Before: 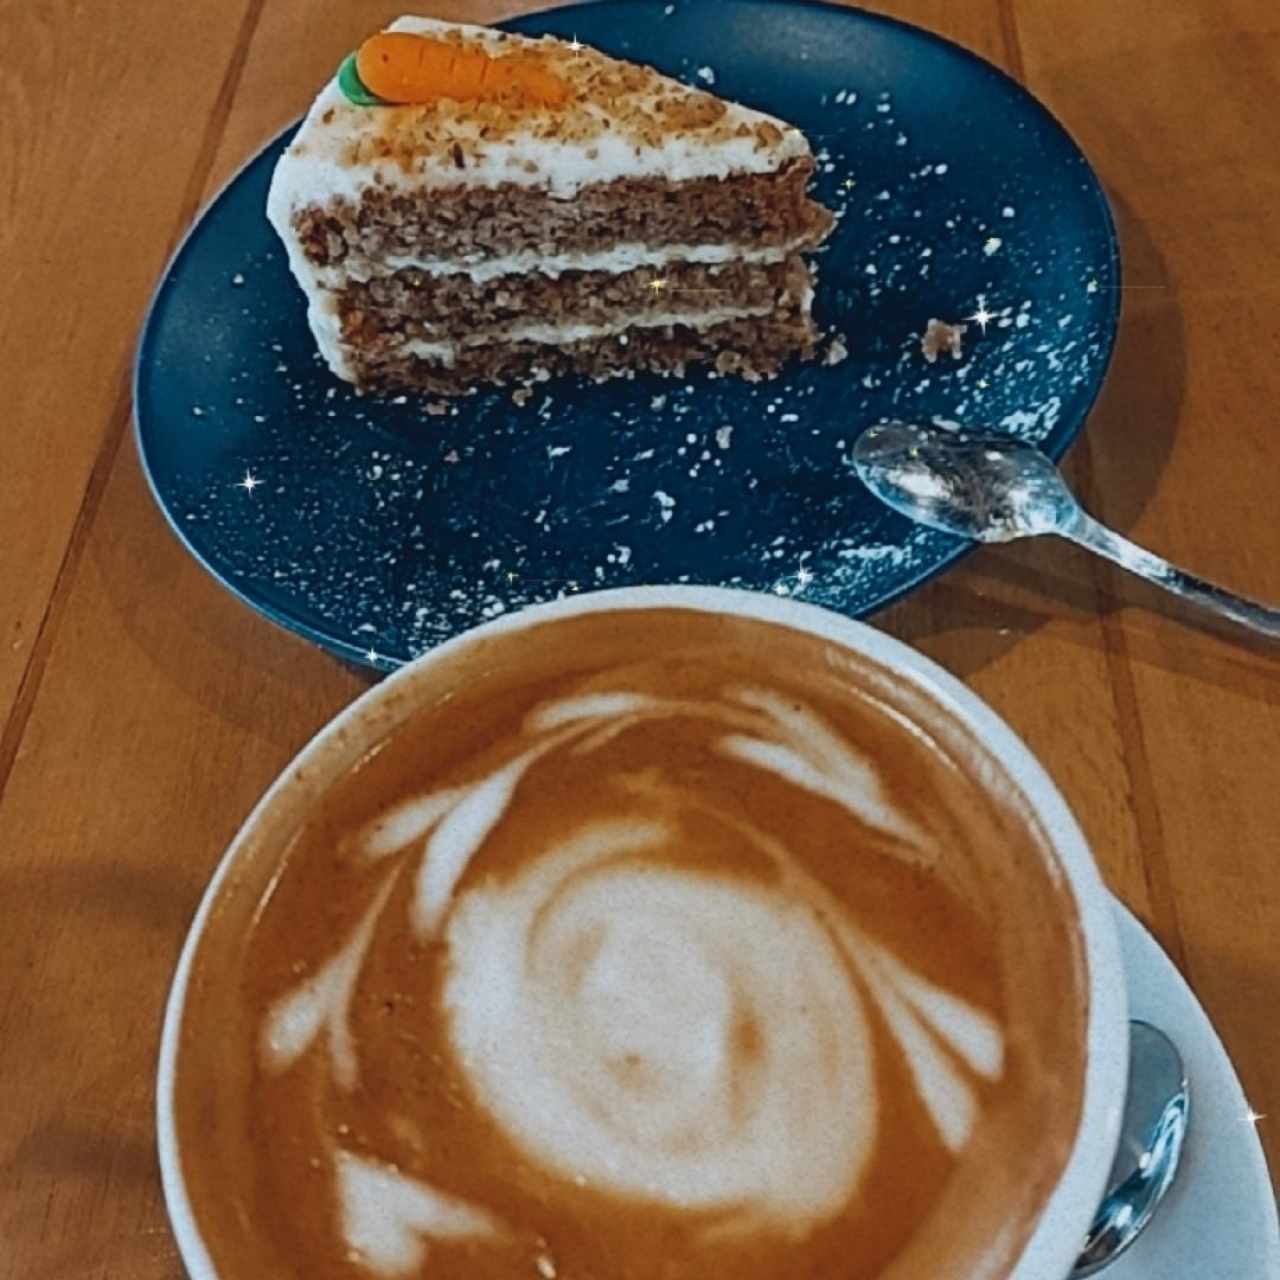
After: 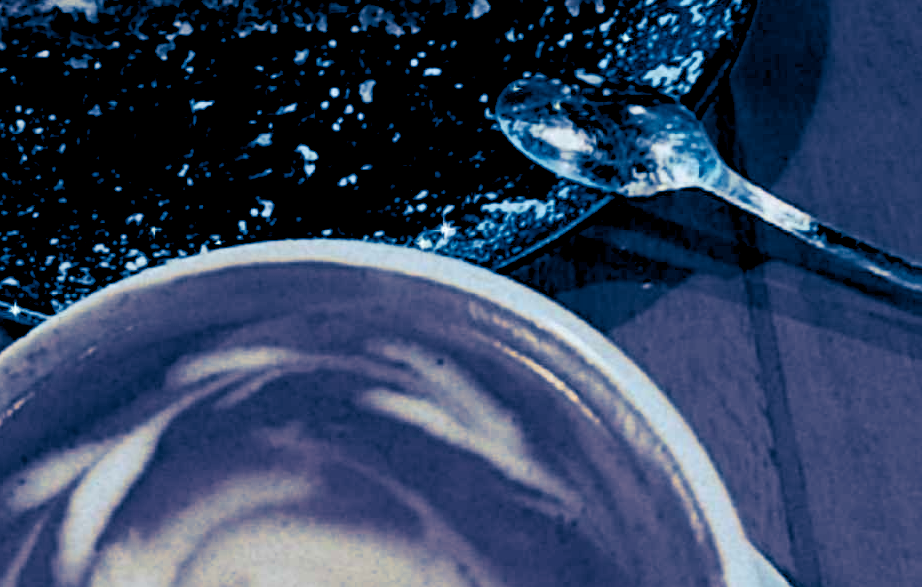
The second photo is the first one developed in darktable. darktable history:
crop and rotate: left 27.938%, top 27.046%, bottom 27.046%
split-toning: shadows › hue 226.8°, shadows › saturation 1, highlights › saturation 0, balance -61.41
rgb levels: levels [[0.029, 0.461, 0.922], [0, 0.5, 1], [0, 0.5, 1]]
exposure: compensate highlight preservation false
